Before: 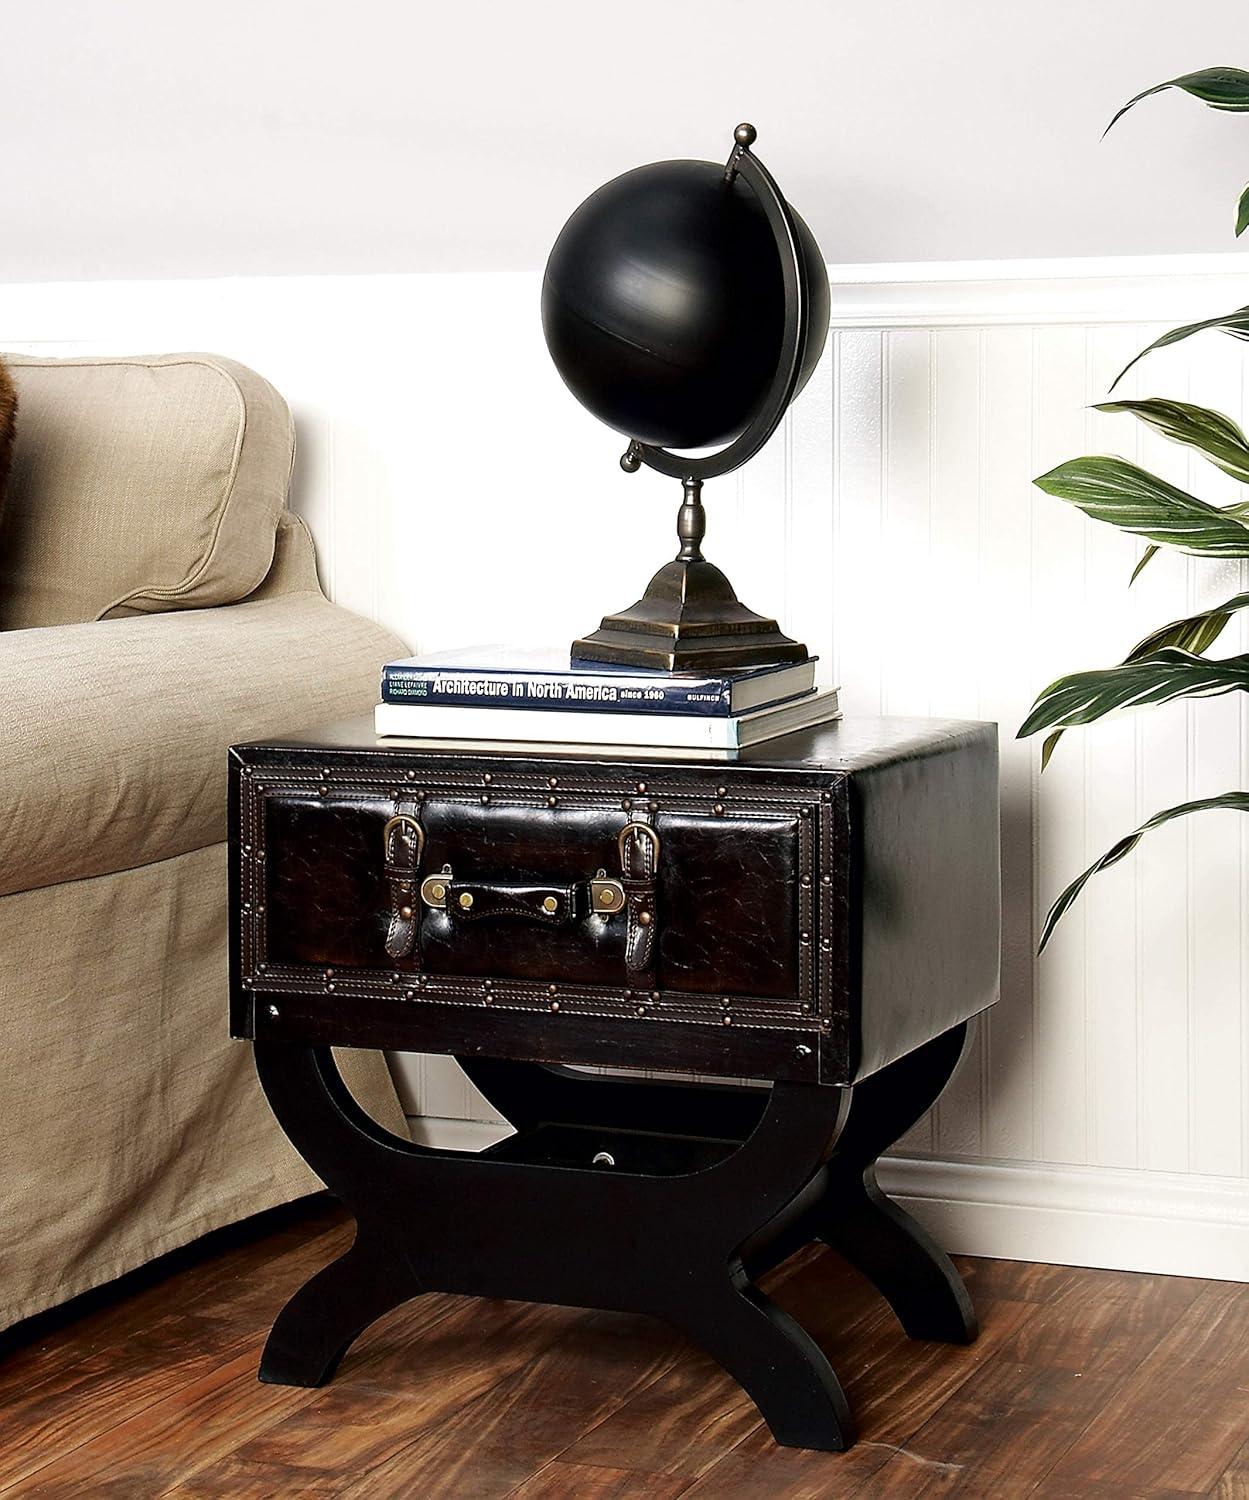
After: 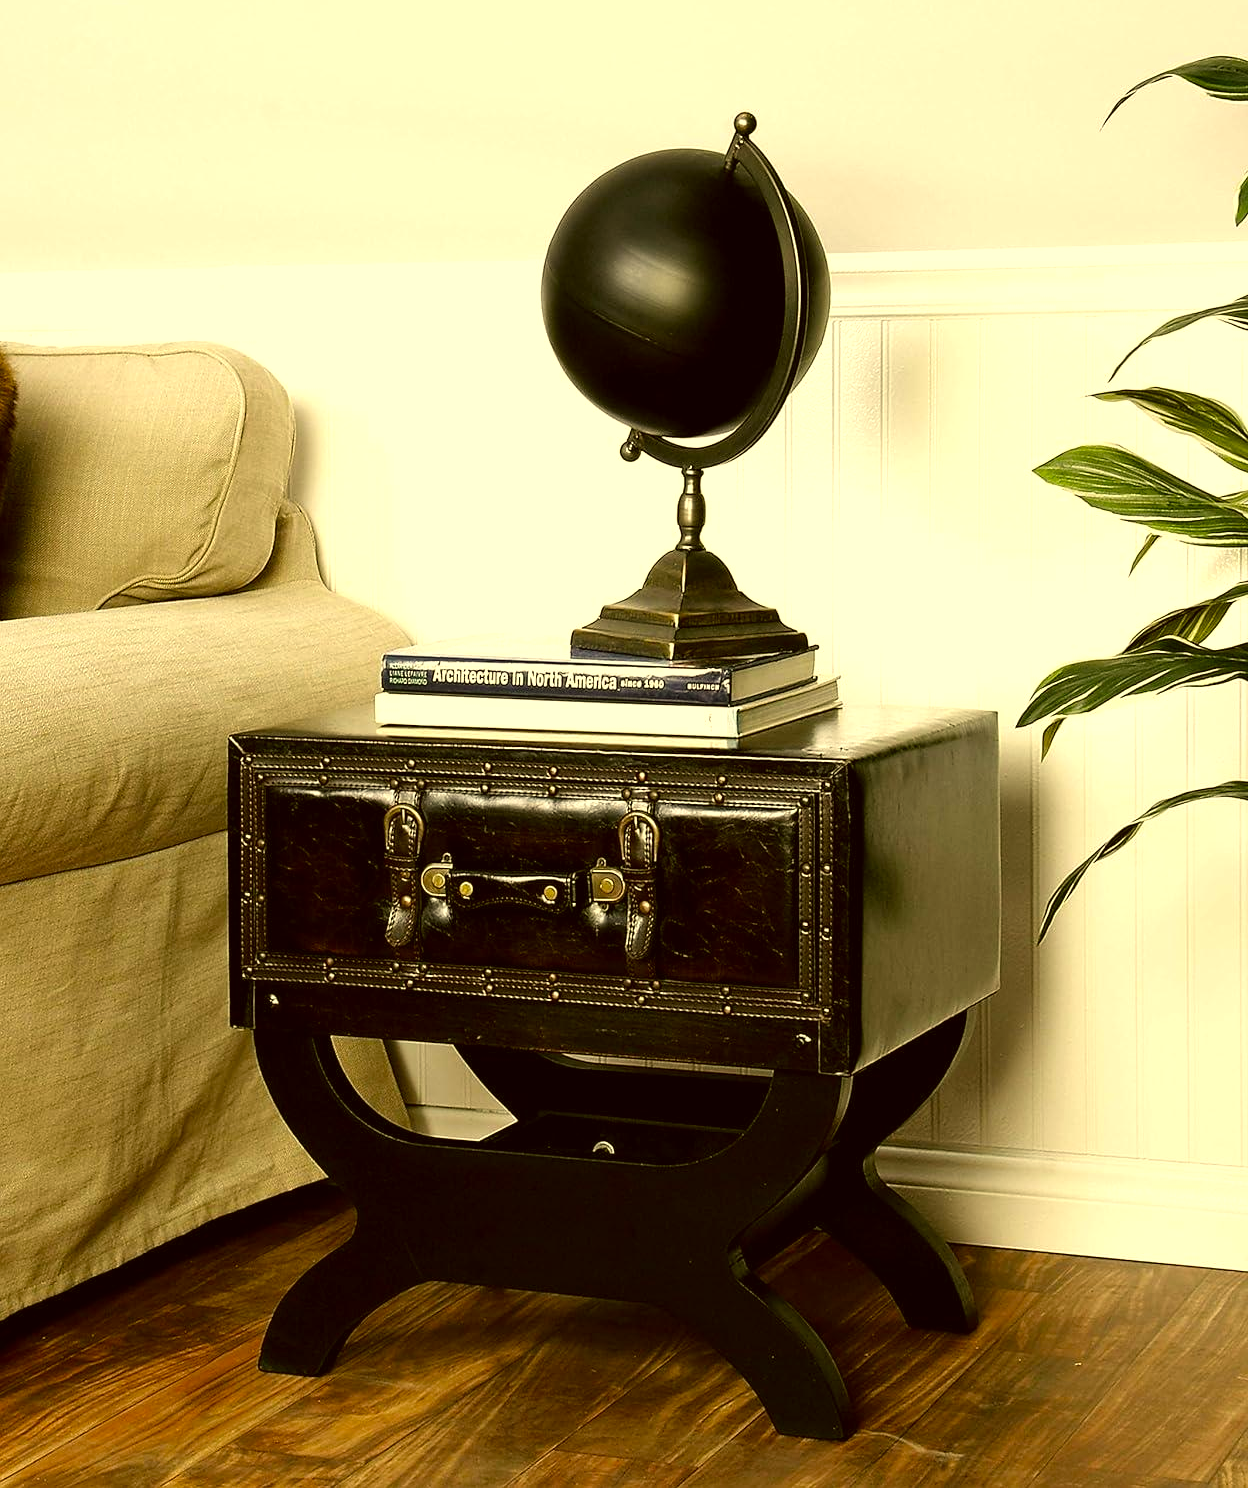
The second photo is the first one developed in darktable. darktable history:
exposure: exposure 0.202 EV, compensate highlight preservation false
color correction: highlights a* 0.163, highlights b* 29.55, shadows a* -0.221, shadows b* 21.58
crop: top 0.793%, right 0.024%
